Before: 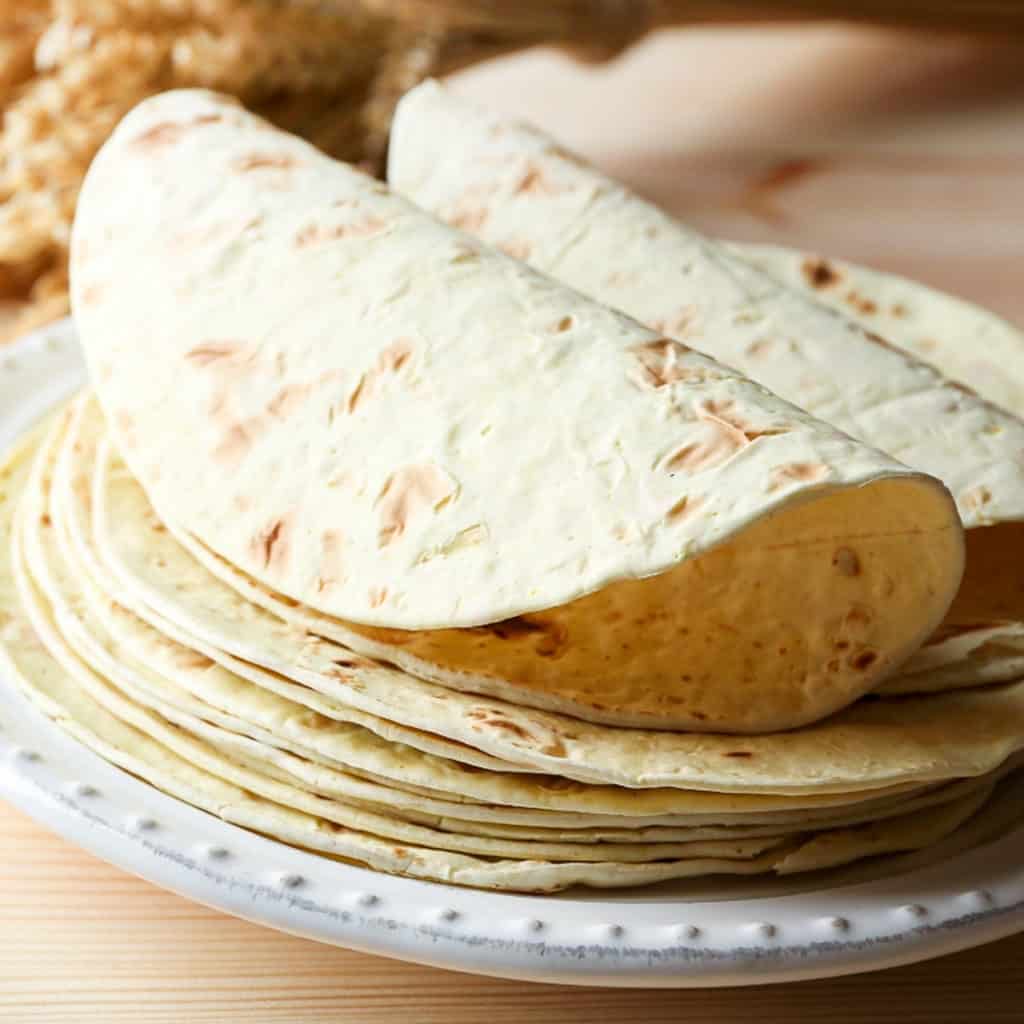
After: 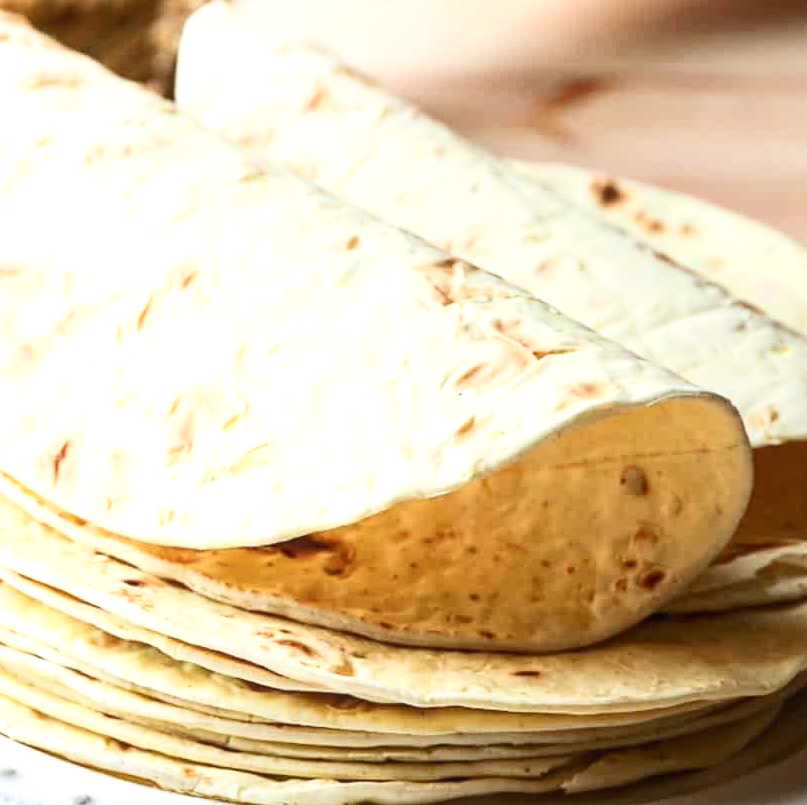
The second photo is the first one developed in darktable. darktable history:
local contrast: detail 110%
contrast brightness saturation: contrast 0.24, brightness 0.09
crop and rotate: left 20.74%, top 7.912%, right 0.375%, bottom 13.378%
exposure: exposure 0.515 EV, compensate highlight preservation false
